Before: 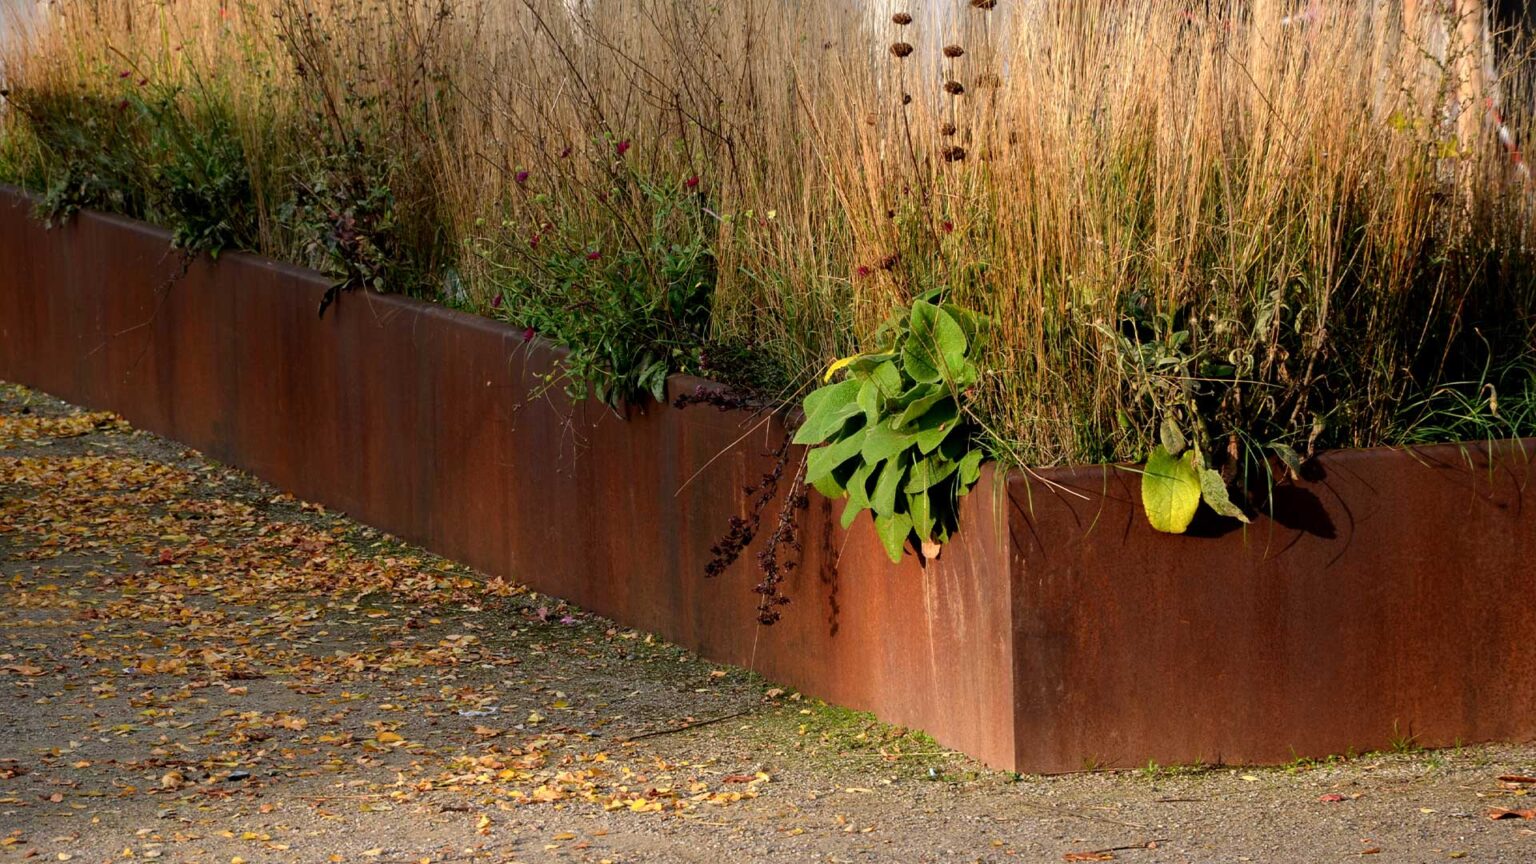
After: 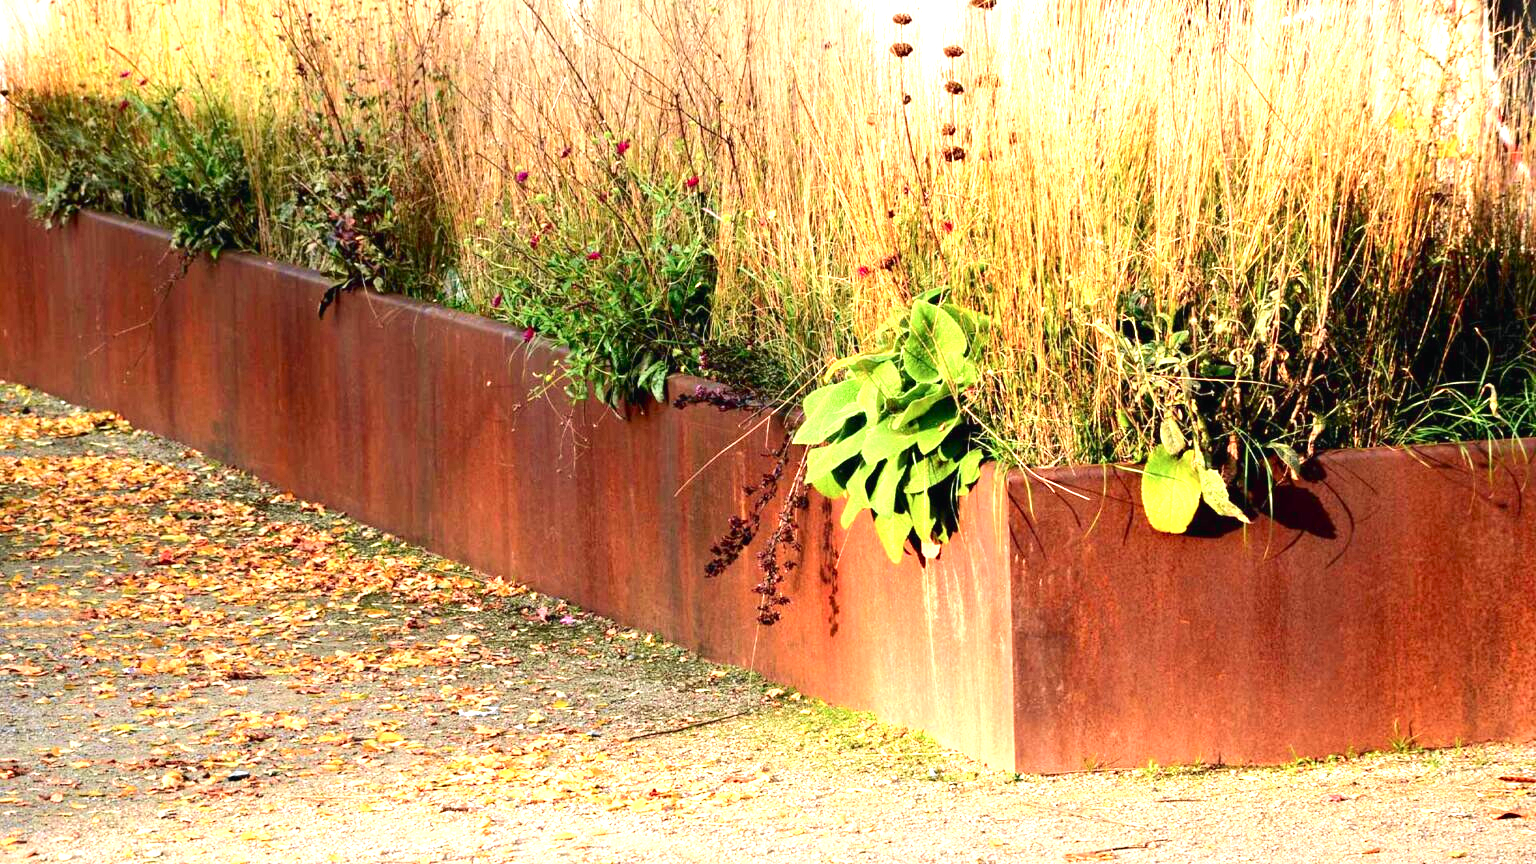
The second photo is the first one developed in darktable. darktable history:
tone equalizer: on, module defaults
exposure: exposure 2 EV, compensate highlight preservation false
tone curve: curves: ch0 [(0, 0.015) (0.037, 0.032) (0.131, 0.113) (0.275, 0.26) (0.497, 0.531) (0.617, 0.663) (0.704, 0.748) (0.813, 0.842) (0.911, 0.931) (0.997, 1)]; ch1 [(0, 0) (0.301, 0.3) (0.444, 0.438) (0.493, 0.494) (0.501, 0.499) (0.534, 0.543) (0.582, 0.605) (0.658, 0.687) (0.746, 0.79) (1, 1)]; ch2 [(0, 0) (0.246, 0.234) (0.36, 0.356) (0.415, 0.426) (0.476, 0.492) (0.502, 0.499) (0.525, 0.513) (0.533, 0.534) (0.586, 0.598) (0.634, 0.643) (0.706, 0.717) (0.853, 0.83) (1, 0.951)], color space Lab, independent channels, preserve colors none
